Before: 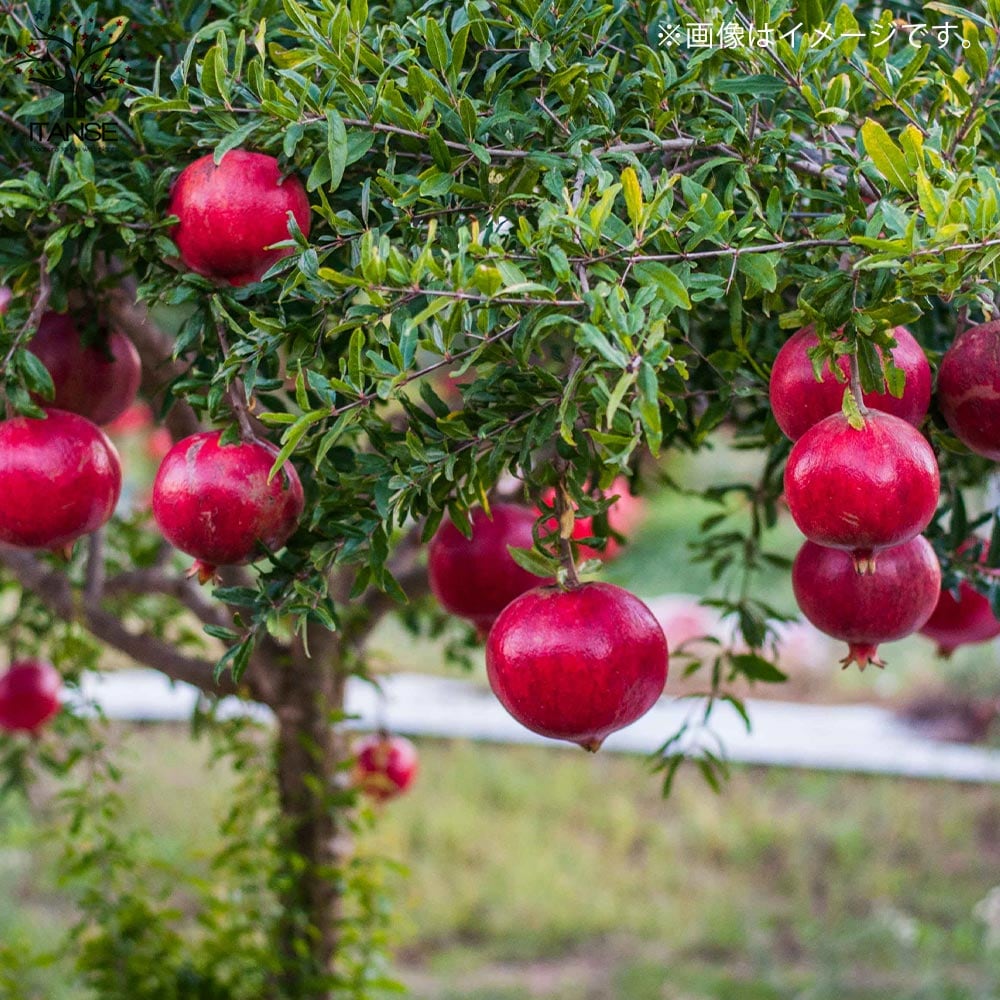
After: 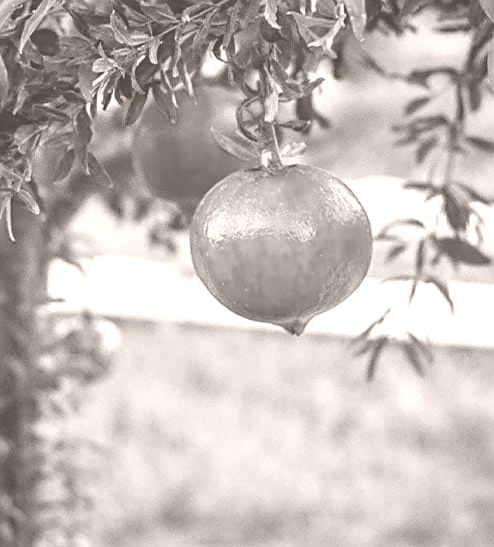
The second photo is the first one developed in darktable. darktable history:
tone equalizer: on, module defaults
color calibration: output gray [0.253, 0.26, 0.487, 0], gray › normalize channels true, illuminant same as pipeline (D50), adaptation XYZ, x 0.346, y 0.359, gamut compression 0
crop: left 29.672%, top 41.786%, right 20.851%, bottom 3.487%
colorize: hue 34.49°, saturation 35.33%, source mix 100%, lightness 55%, version 1
sharpen: on, module defaults
exposure: black level correction 0.001, compensate highlight preservation false
shadows and highlights: shadows 20.91, highlights -35.45, soften with gaussian
white balance: red 1.123, blue 0.83
